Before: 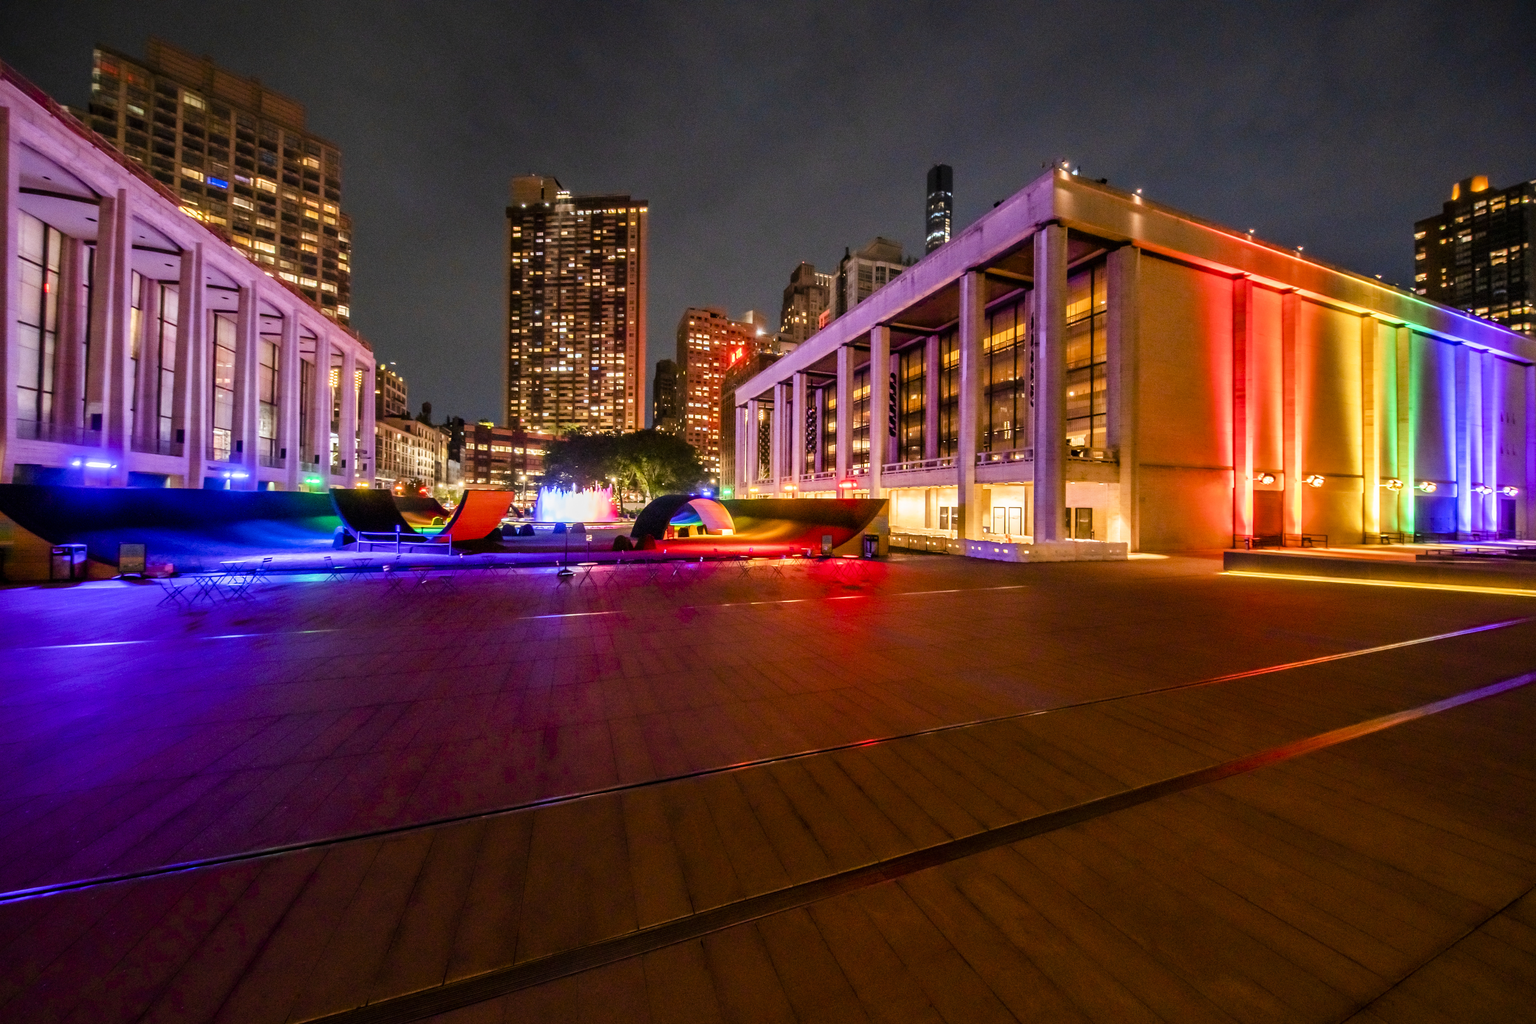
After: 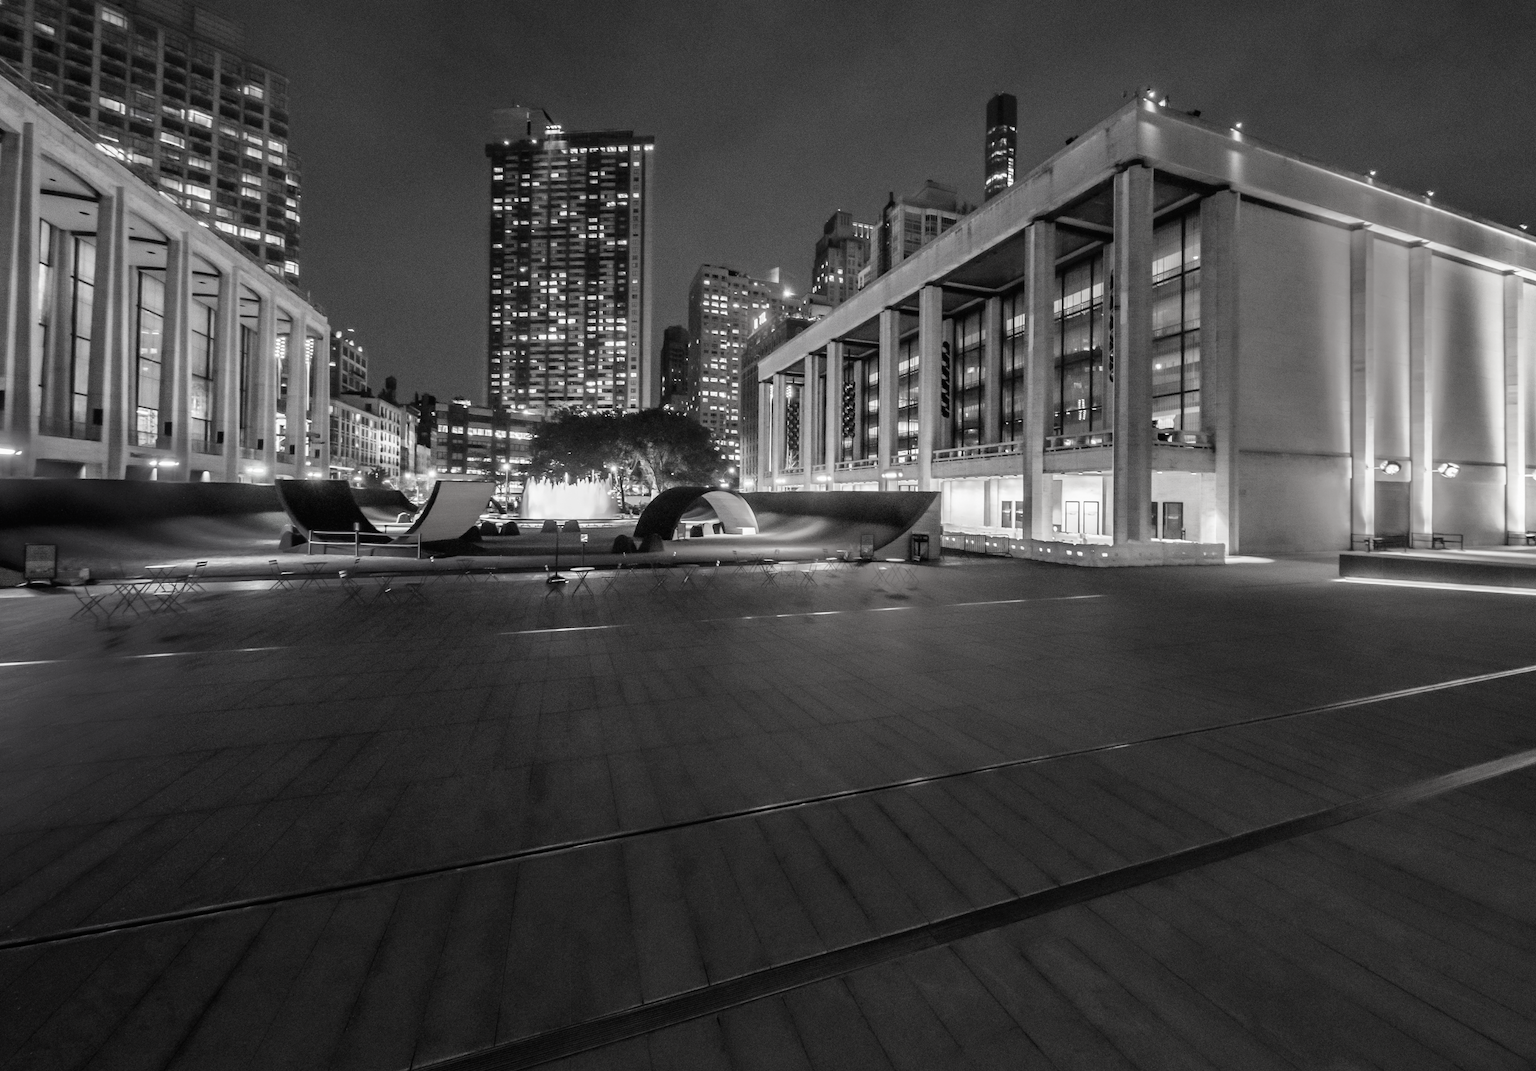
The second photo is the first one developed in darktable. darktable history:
contrast brightness saturation: saturation -0.986
local contrast: mode bilateral grid, contrast 100, coarseness 99, detail 93%, midtone range 0.2
crop: left 6.42%, top 8.403%, right 9.533%, bottom 3.692%
